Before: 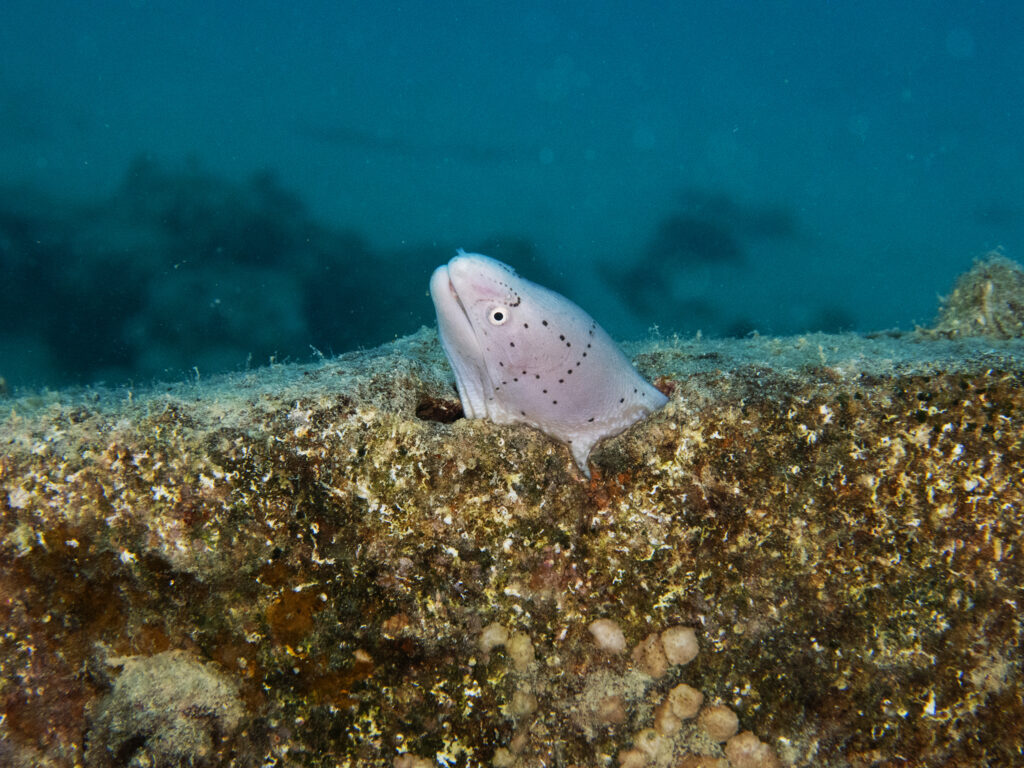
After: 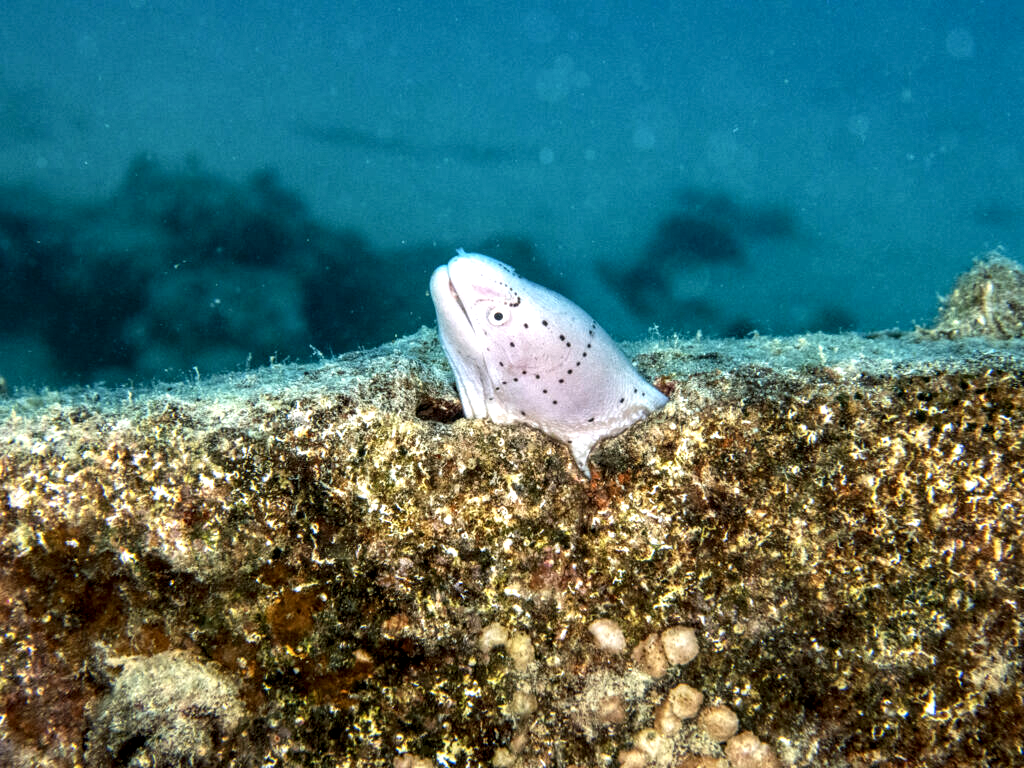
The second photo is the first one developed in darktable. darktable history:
local contrast: highlights 20%, shadows 70%, detail 170%
exposure: black level correction 0, exposure 0.7 EV, compensate highlight preservation false
